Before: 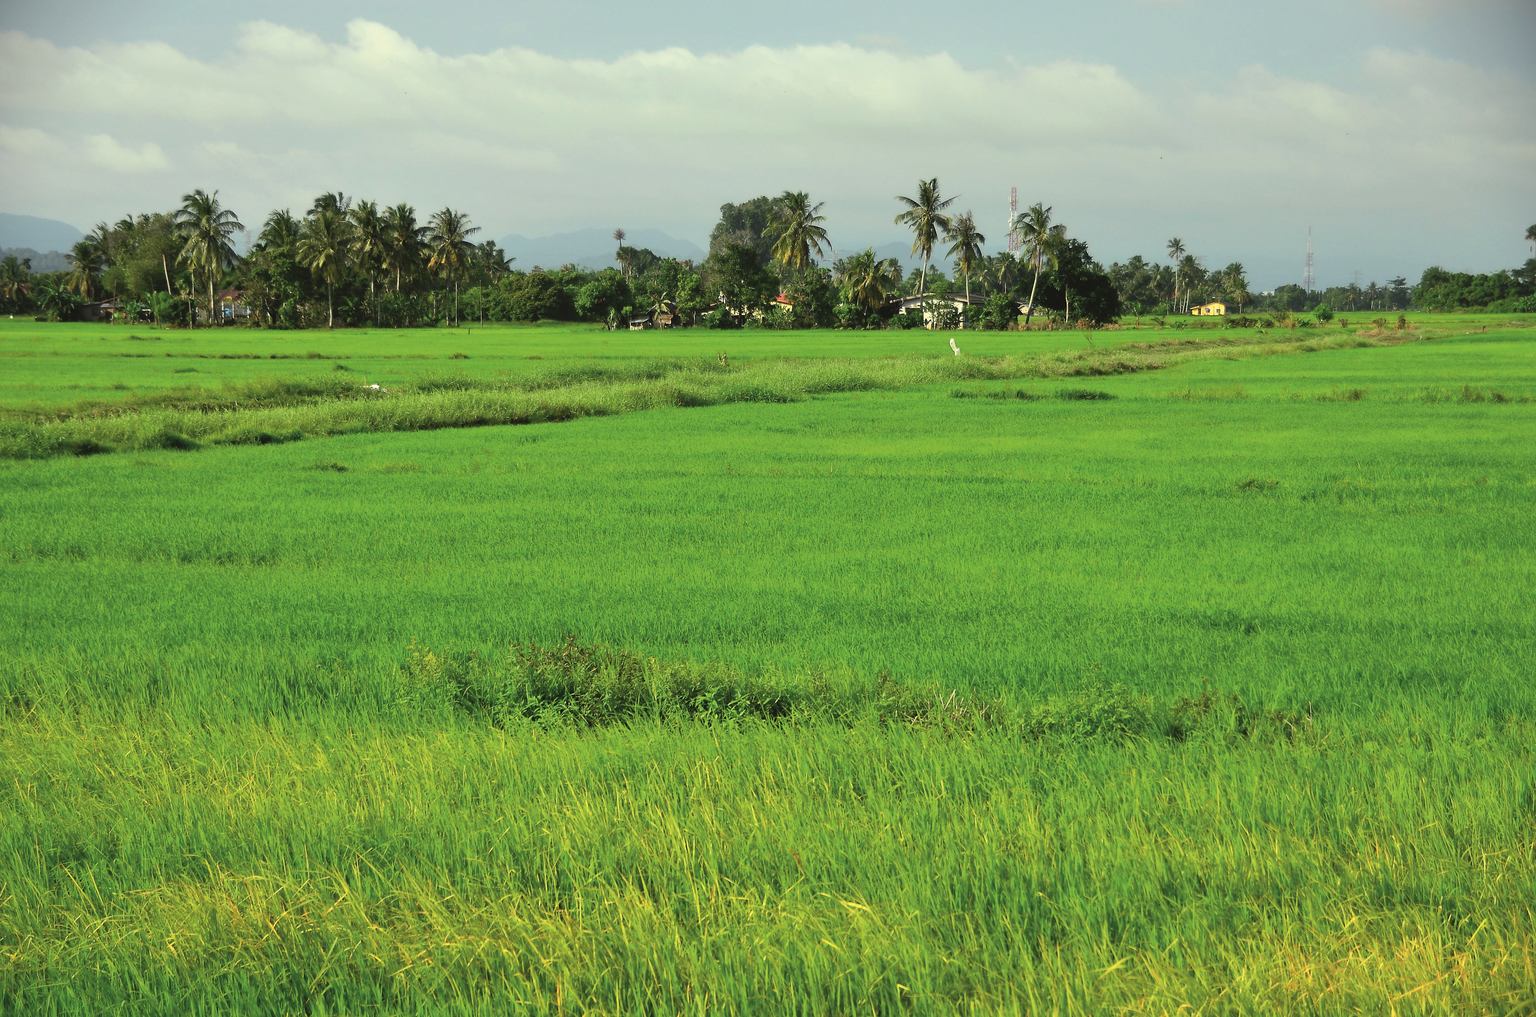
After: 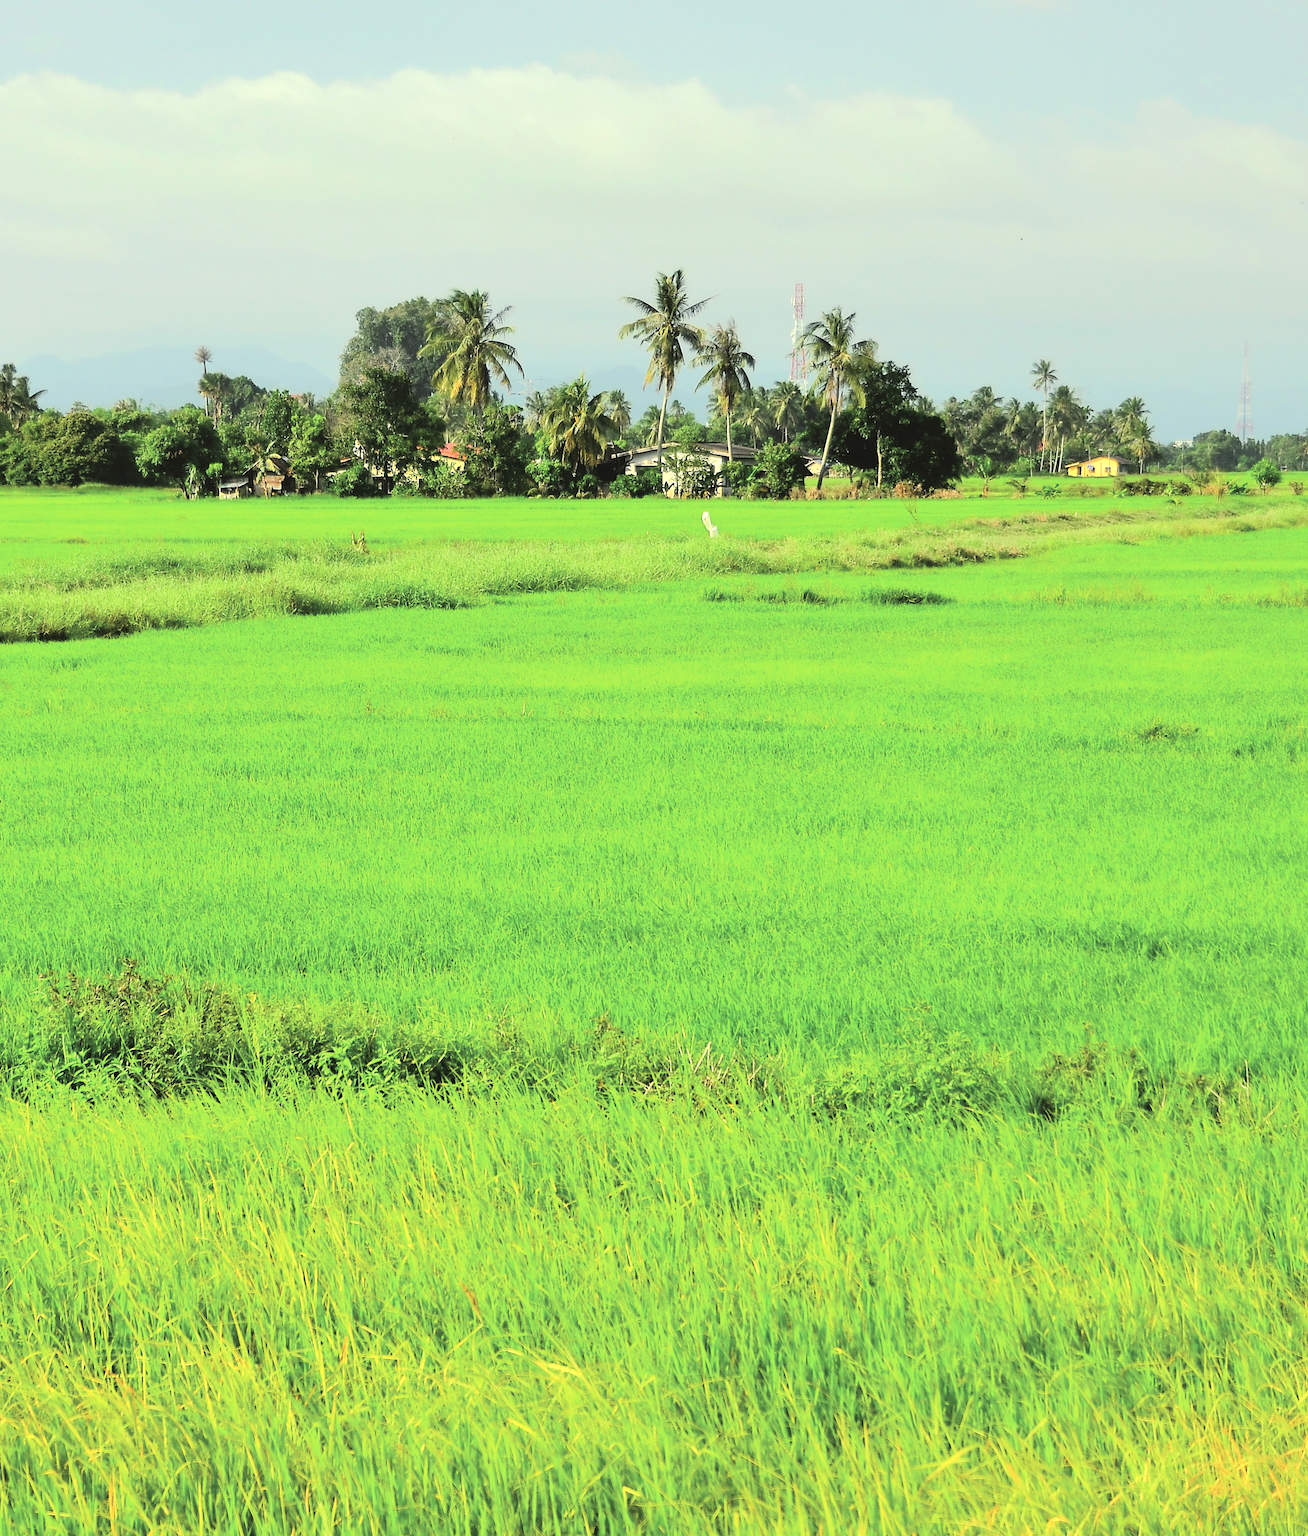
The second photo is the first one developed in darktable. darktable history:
tone equalizer: -7 EV 0.146 EV, -6 EV 0.639 EV, -5 EV 1.16 EV, -4 EV 1.3 EV, -3 EV 1.17 EV, -2 EV 0.6 EV, -1 EV 0.164 EV, edges refinement/feathering 500, mask exposure compensation -1.57 EV, preserve details no
crop: left 31.582%, top 0.022%, right 12.011%
